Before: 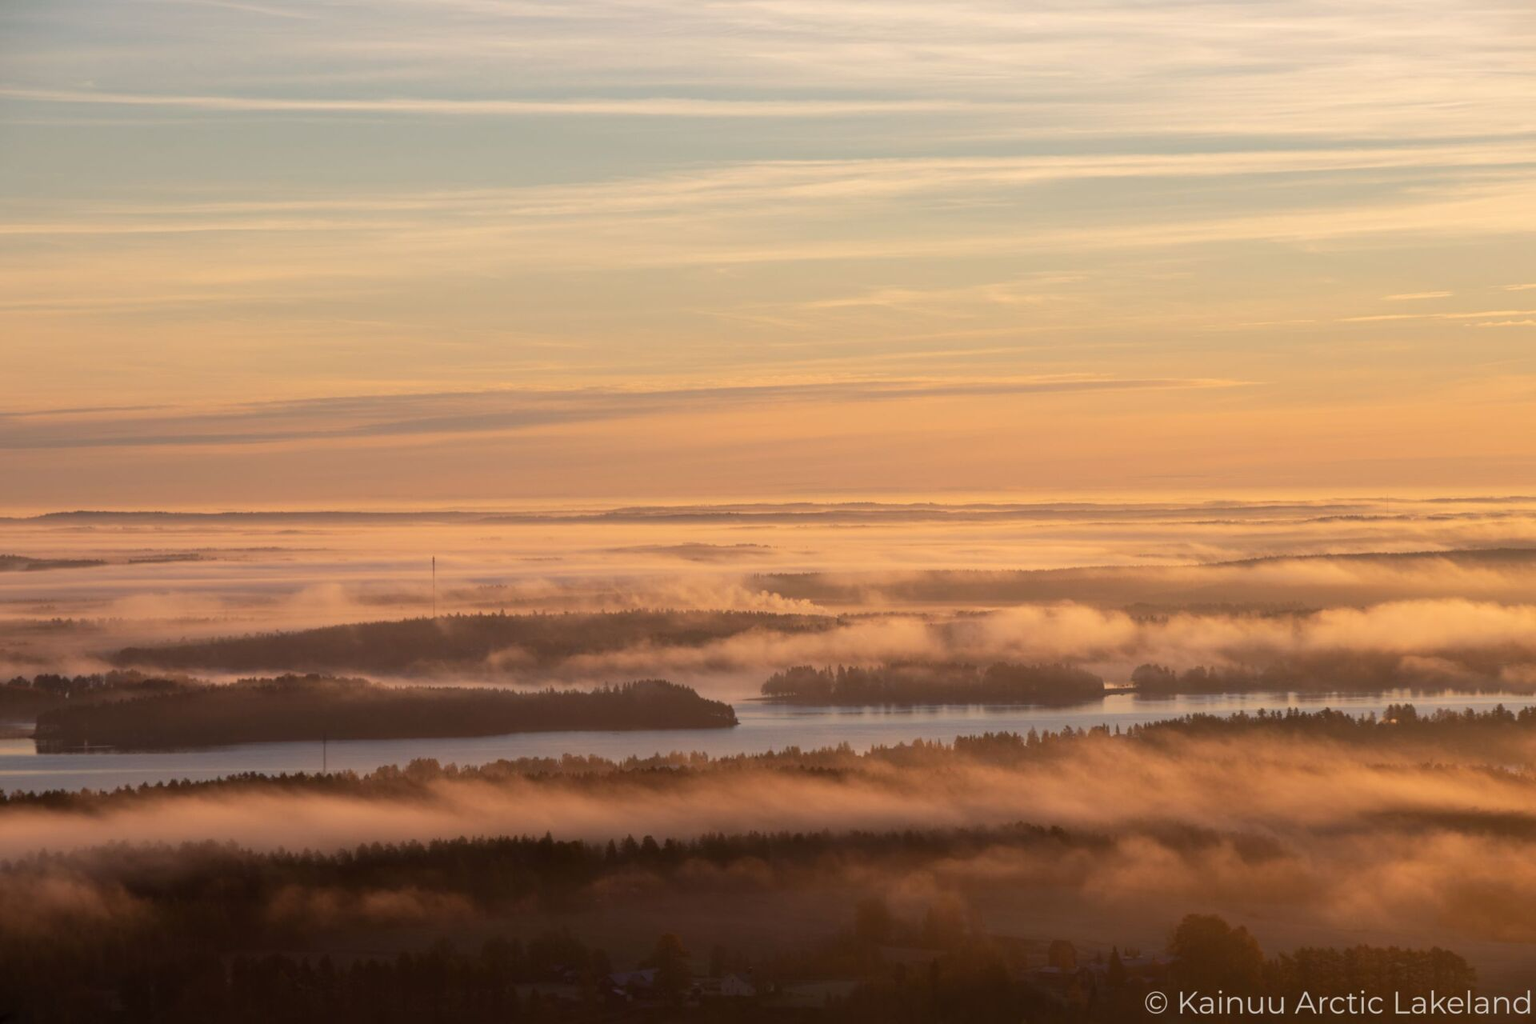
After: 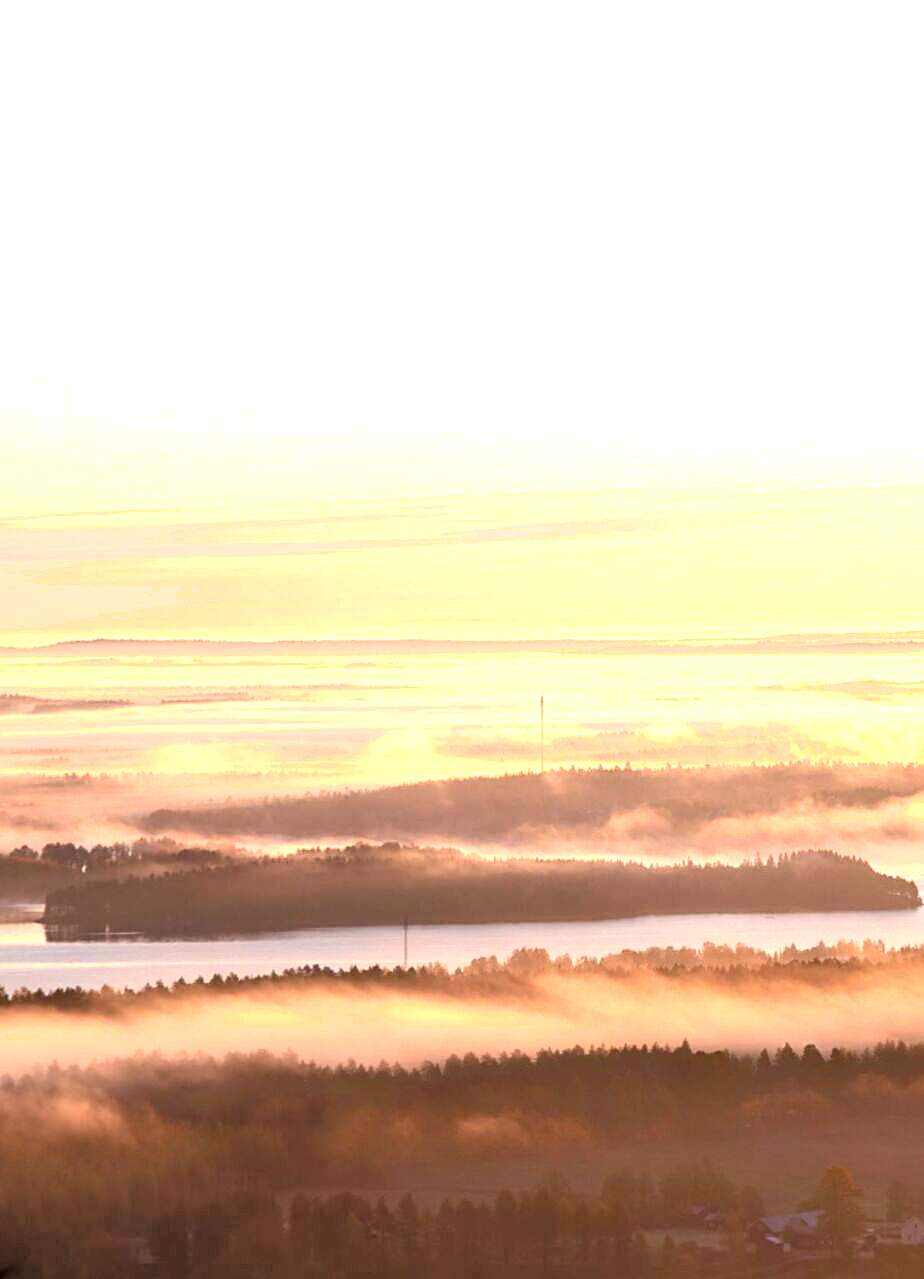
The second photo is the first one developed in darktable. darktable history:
exposure: exposure 1.999 EV, compensate exposure bias true, compensate highlight preservation false
shadows and highlights: shadows 0.048, highlights 38.24
sharpen: on, module defaults
crop and rotate: left 0.008%, top 0%, right 51.833%
tone equalizer: -8 EV -0.537 EV, -7 EV -0.31 EV, -6 EV -0.066 EV, -5 EV 0.428 EV, -4 EV 0.98 EV, -3 EV 0.794 EV, -2 EV -0.013 EV, -1 EV 0.133 EV, +0 EV -0.031 EV
